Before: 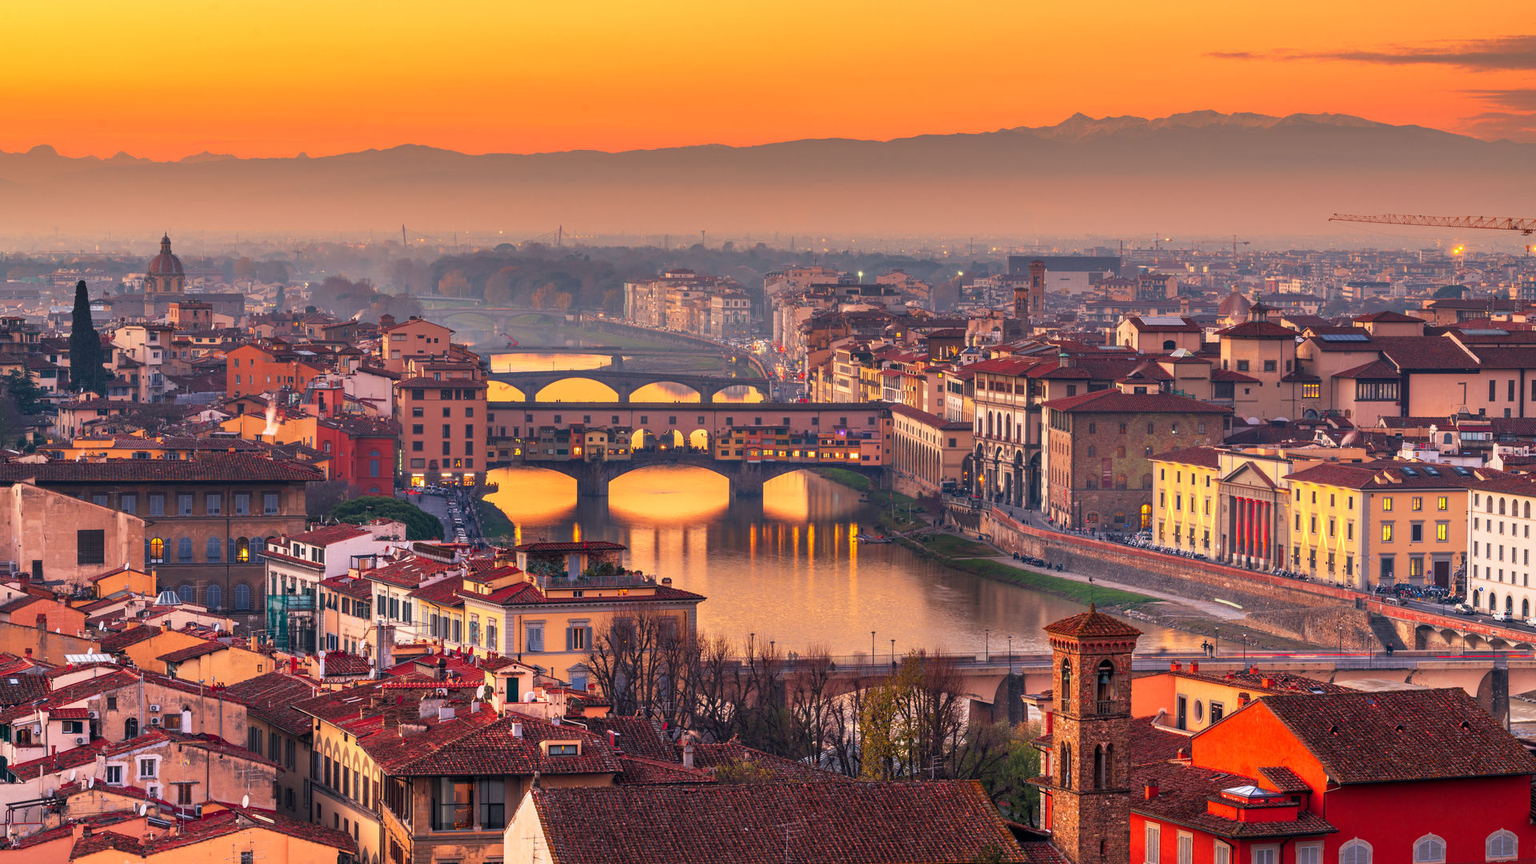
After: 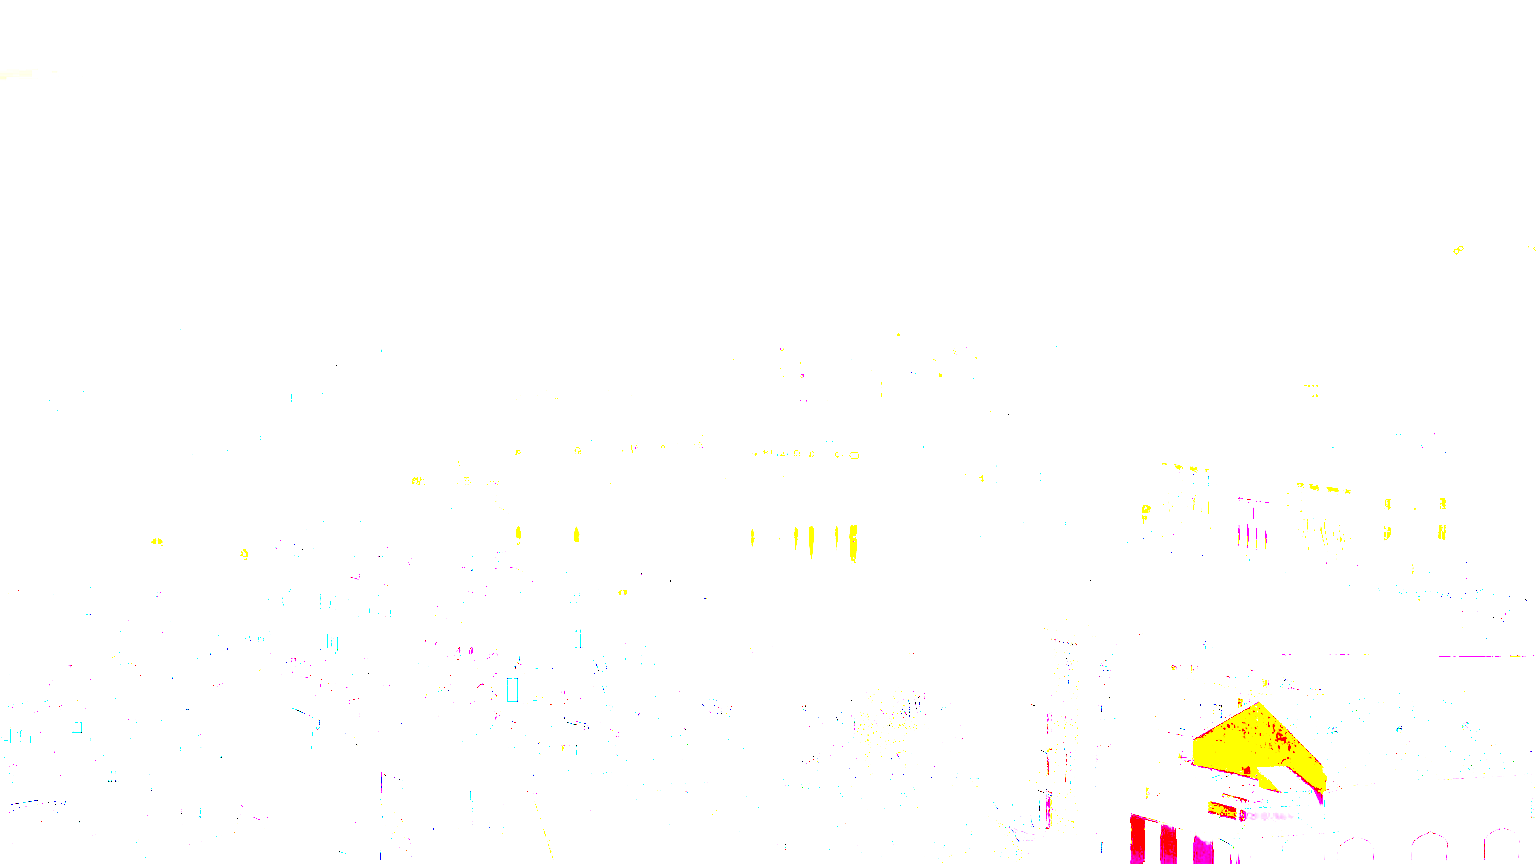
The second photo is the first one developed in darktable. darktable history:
sharpen: on, module defaults
exposure: exposure 7.973 EV, compensate highlight preservation false
local contrast: on, module defaults
